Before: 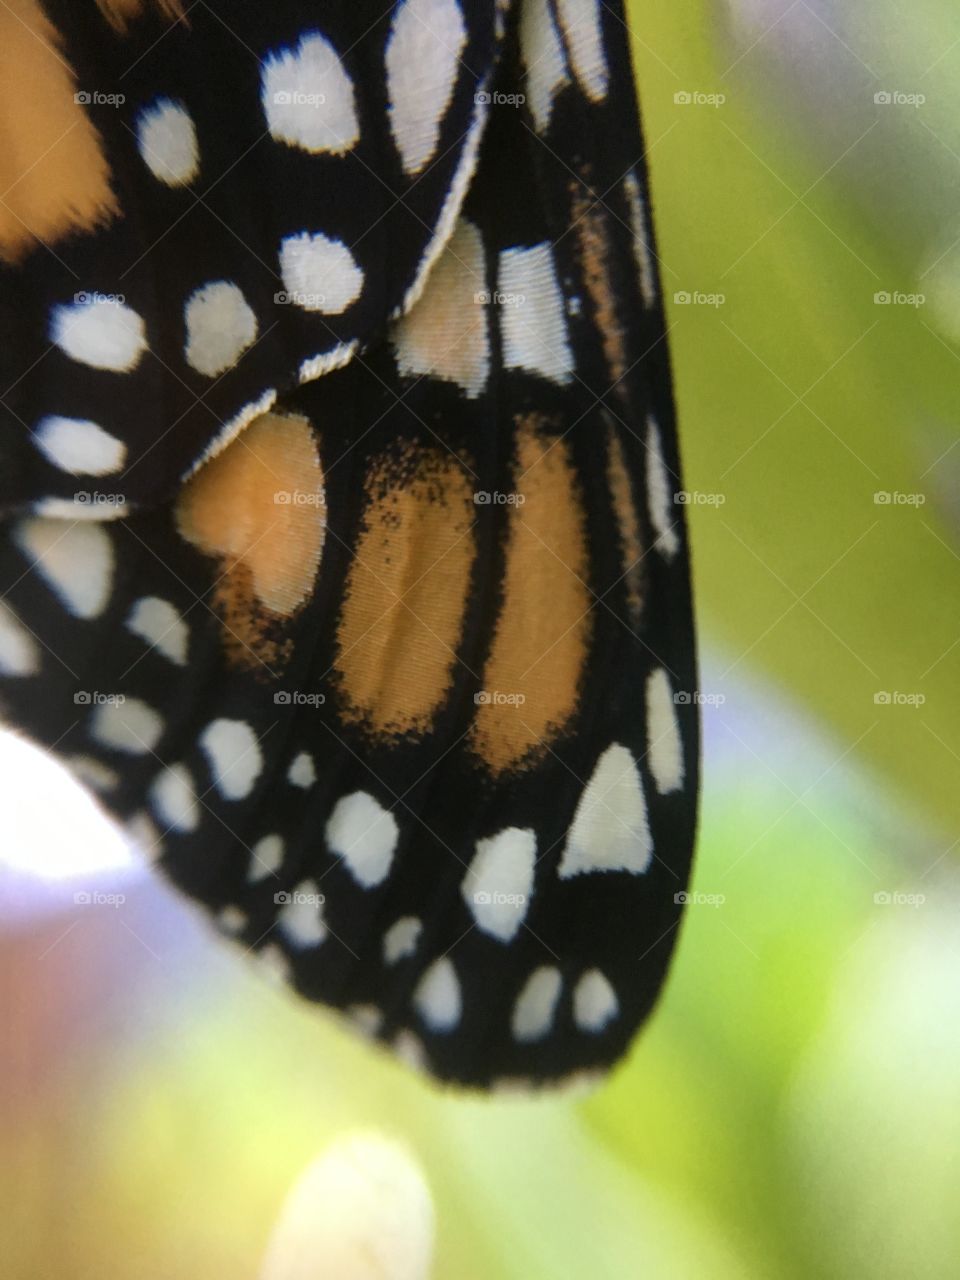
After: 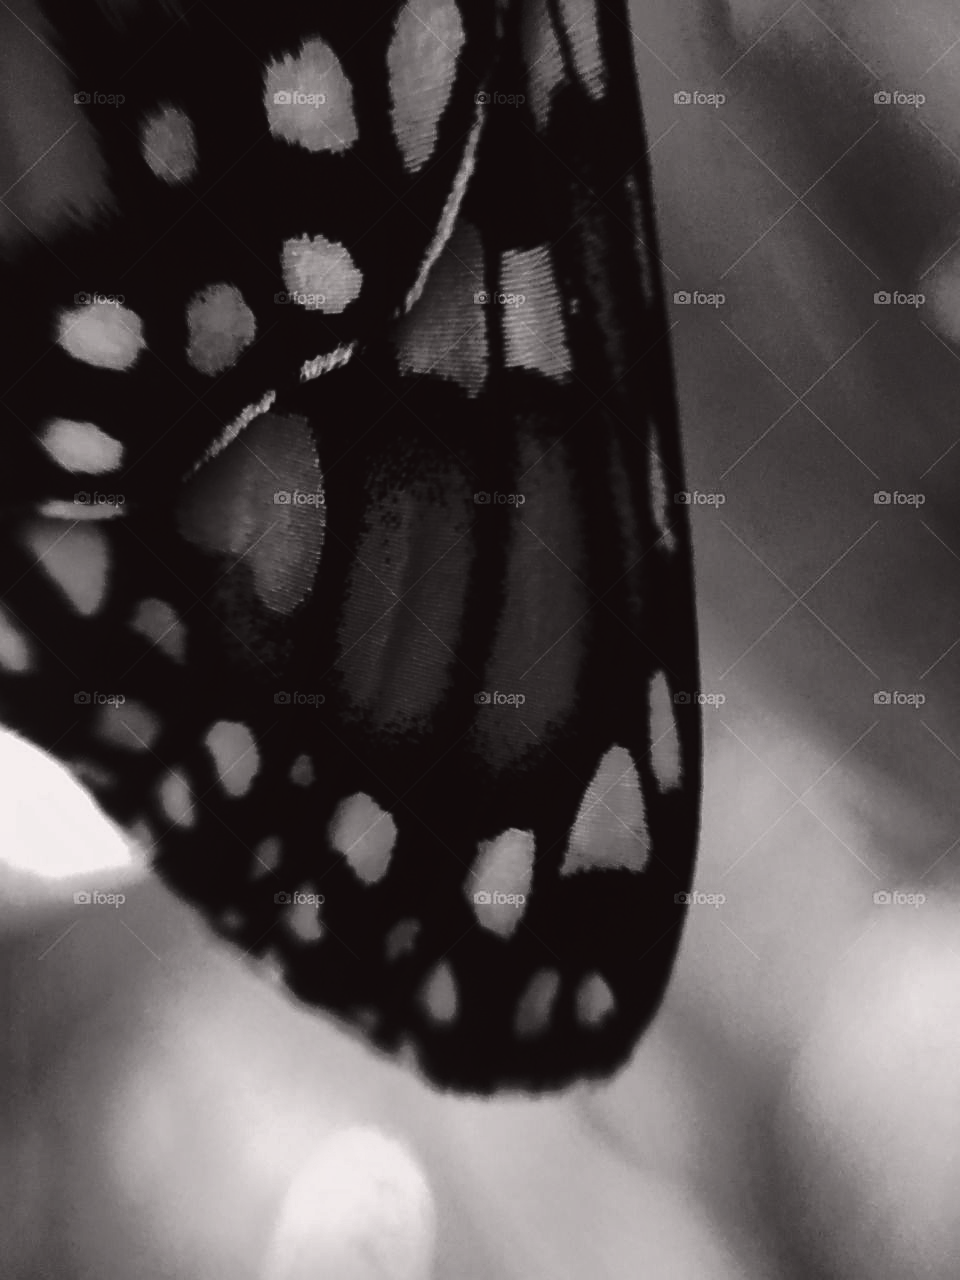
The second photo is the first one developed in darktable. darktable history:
sharpen: on, module defaults
tone curve: curves: ch0 [(0, 0.032) (0.094, 0.08) (0.265, 0.208) (0.41, 0.417) (0.498, 0.496) (0.638, 0.673) (0.845, 0.828) (0.994, 0.964)]; ch1 [(0, 0) (0.161, 0.092) (0.37, 0.302) (0.417, 0.434) (0.492, 0.502) (0.576, 0.589) (0.644, 0.638) (0.725, 0.765) (1, 1)]; ch2 [(0, 0) (0.352, 0.403) (0.45, 0.469) (0.521, 0.515) (0.55, 0.528) (0.589, 0.576) (1, 1)], color space Lab, independent channels, preserve colors none
contrast brightness saturation: contrast -0.025, brightness -0.57, saturation -0.996
